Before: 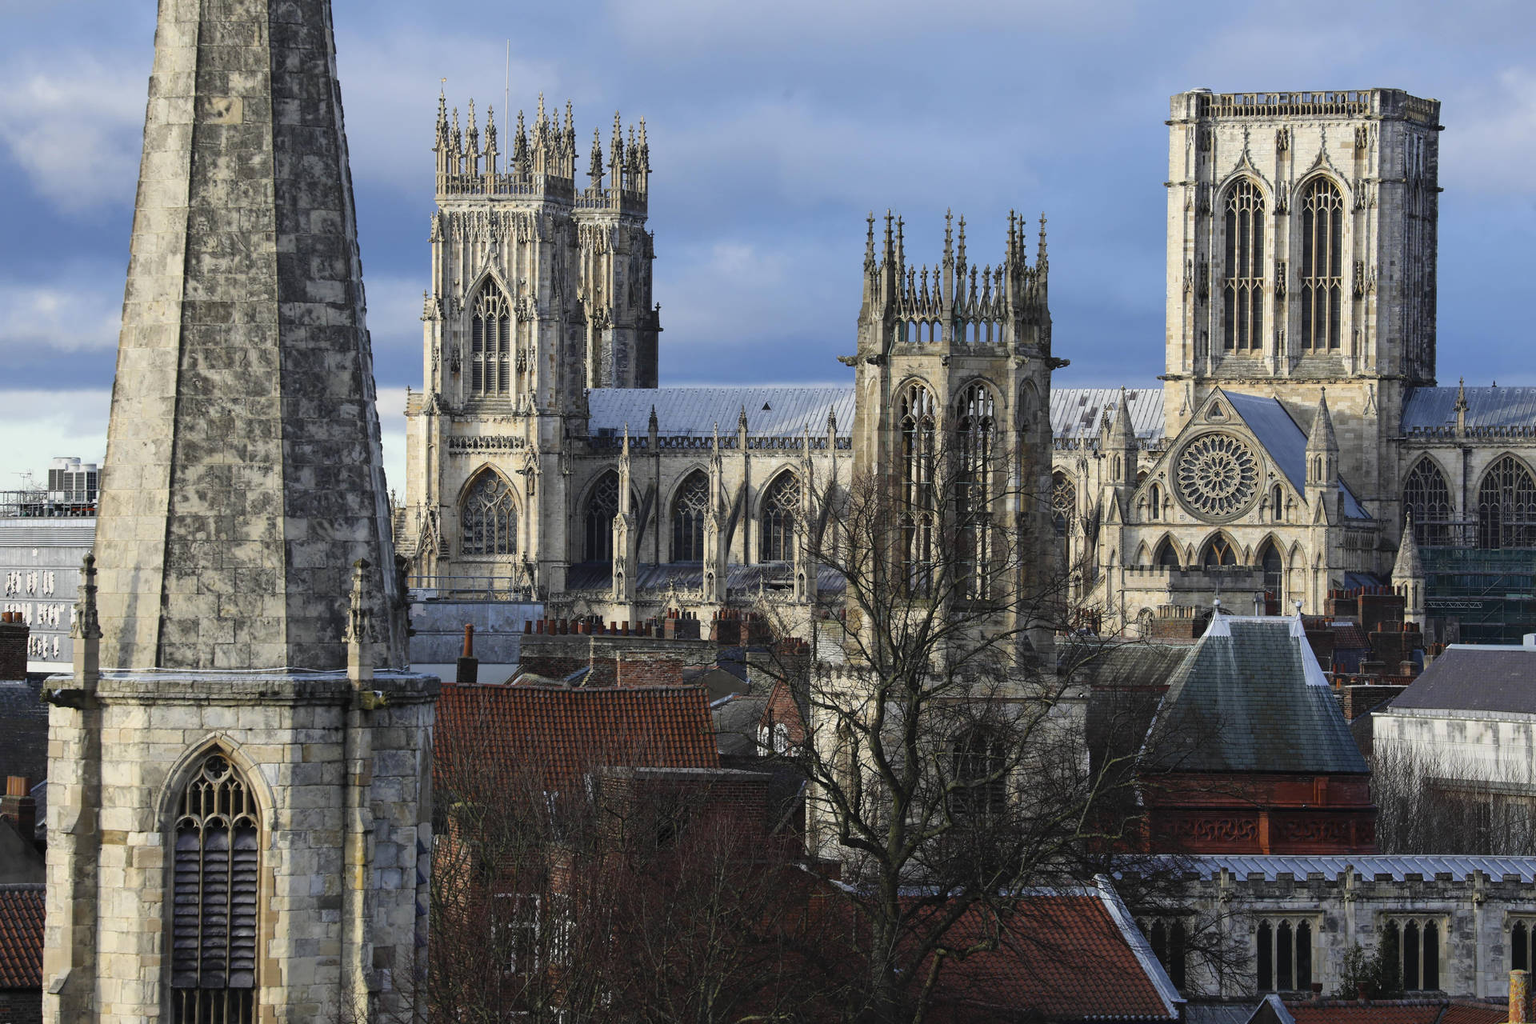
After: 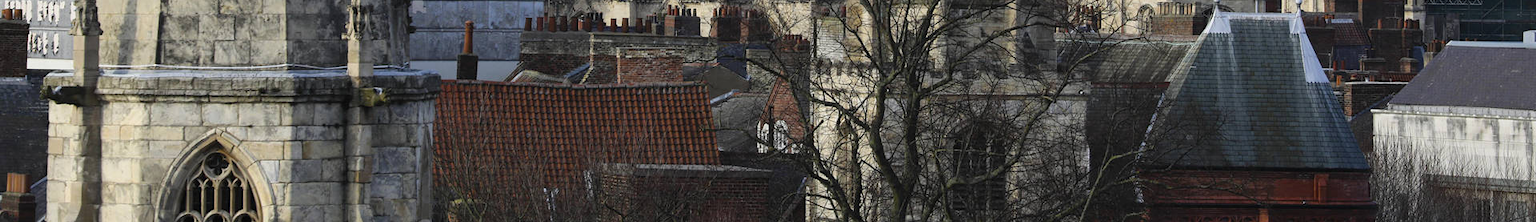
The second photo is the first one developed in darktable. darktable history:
crop and rotate: top 58.937%, bottom 19.297%
